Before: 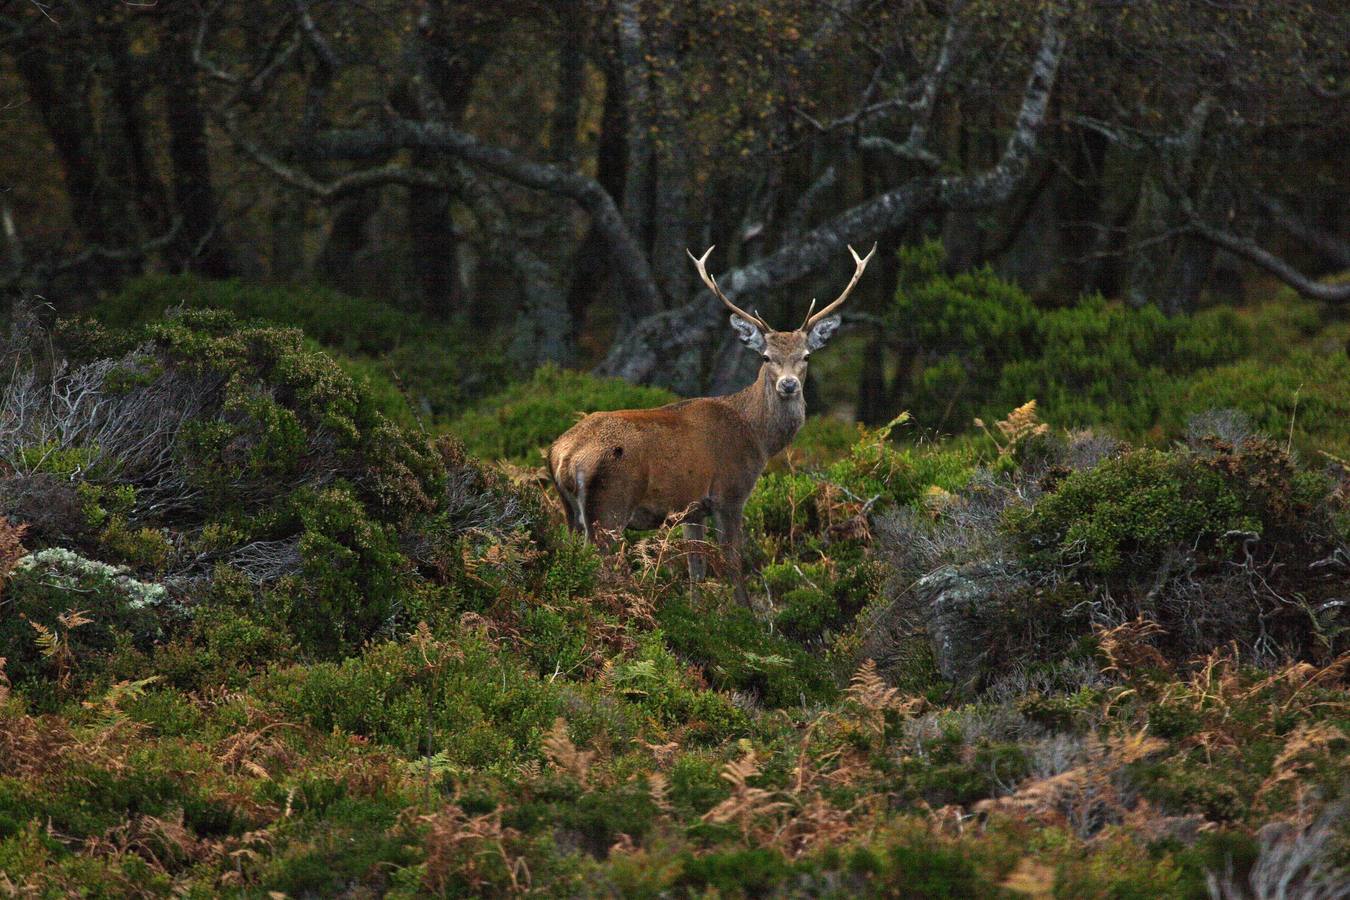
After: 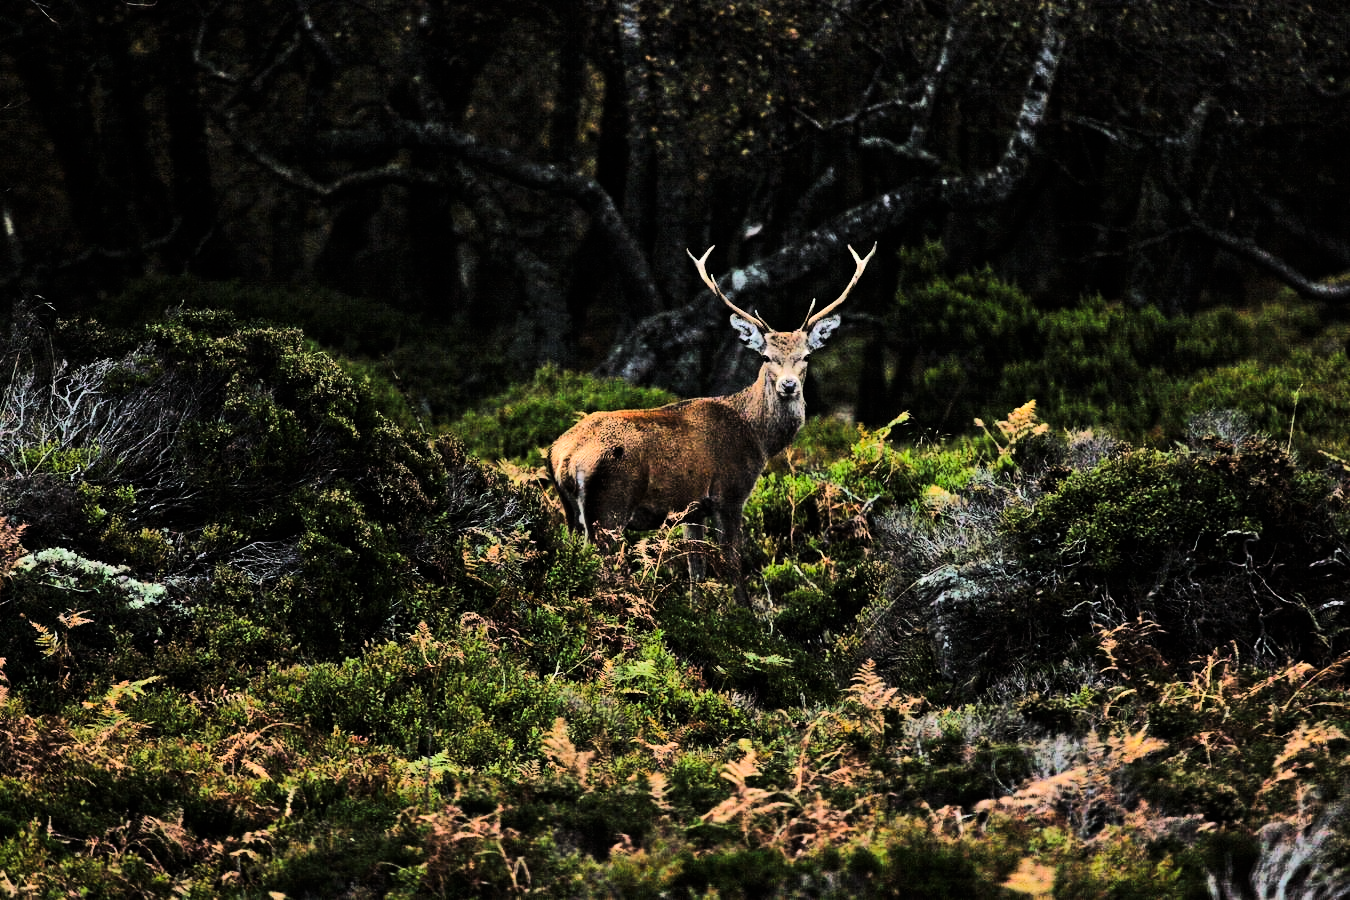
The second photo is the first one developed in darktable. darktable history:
tone equalizer: on, module defaults
tone curve: curves: ch0 [(0, 0) (0.086, 0.006) (0.148, 0.021) (0.245, 0.105) (0.374, 0.401) (0.444, 0.631) (0.778, 0.915) (1, 1)], color space Lab, linked channels, preserve colors none
